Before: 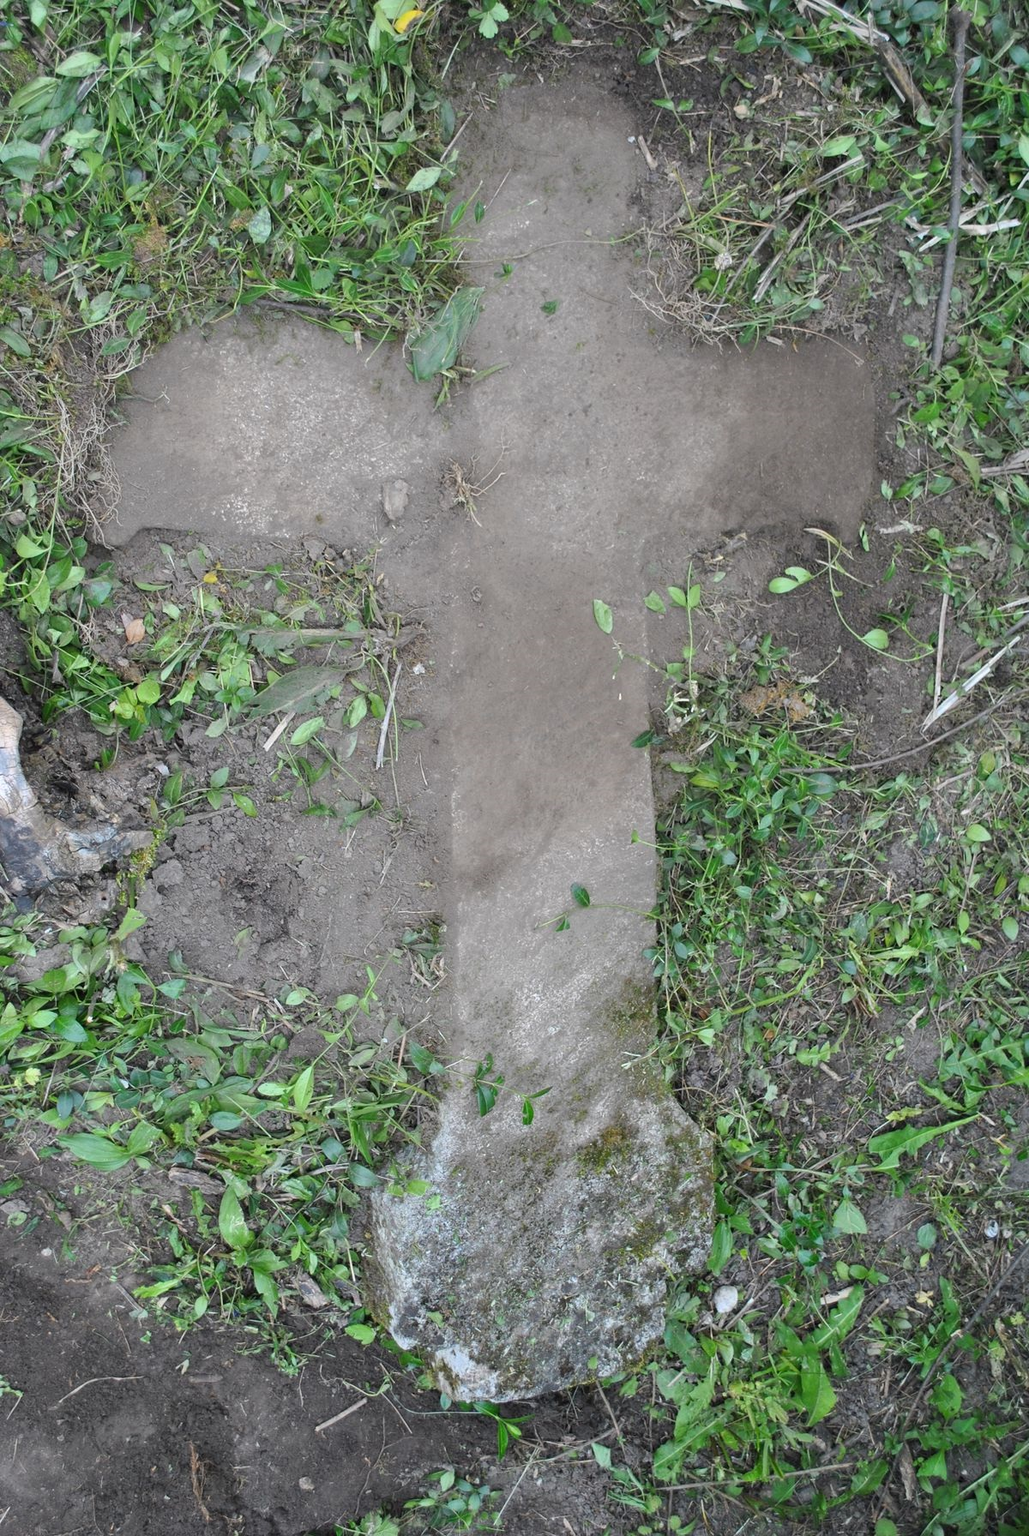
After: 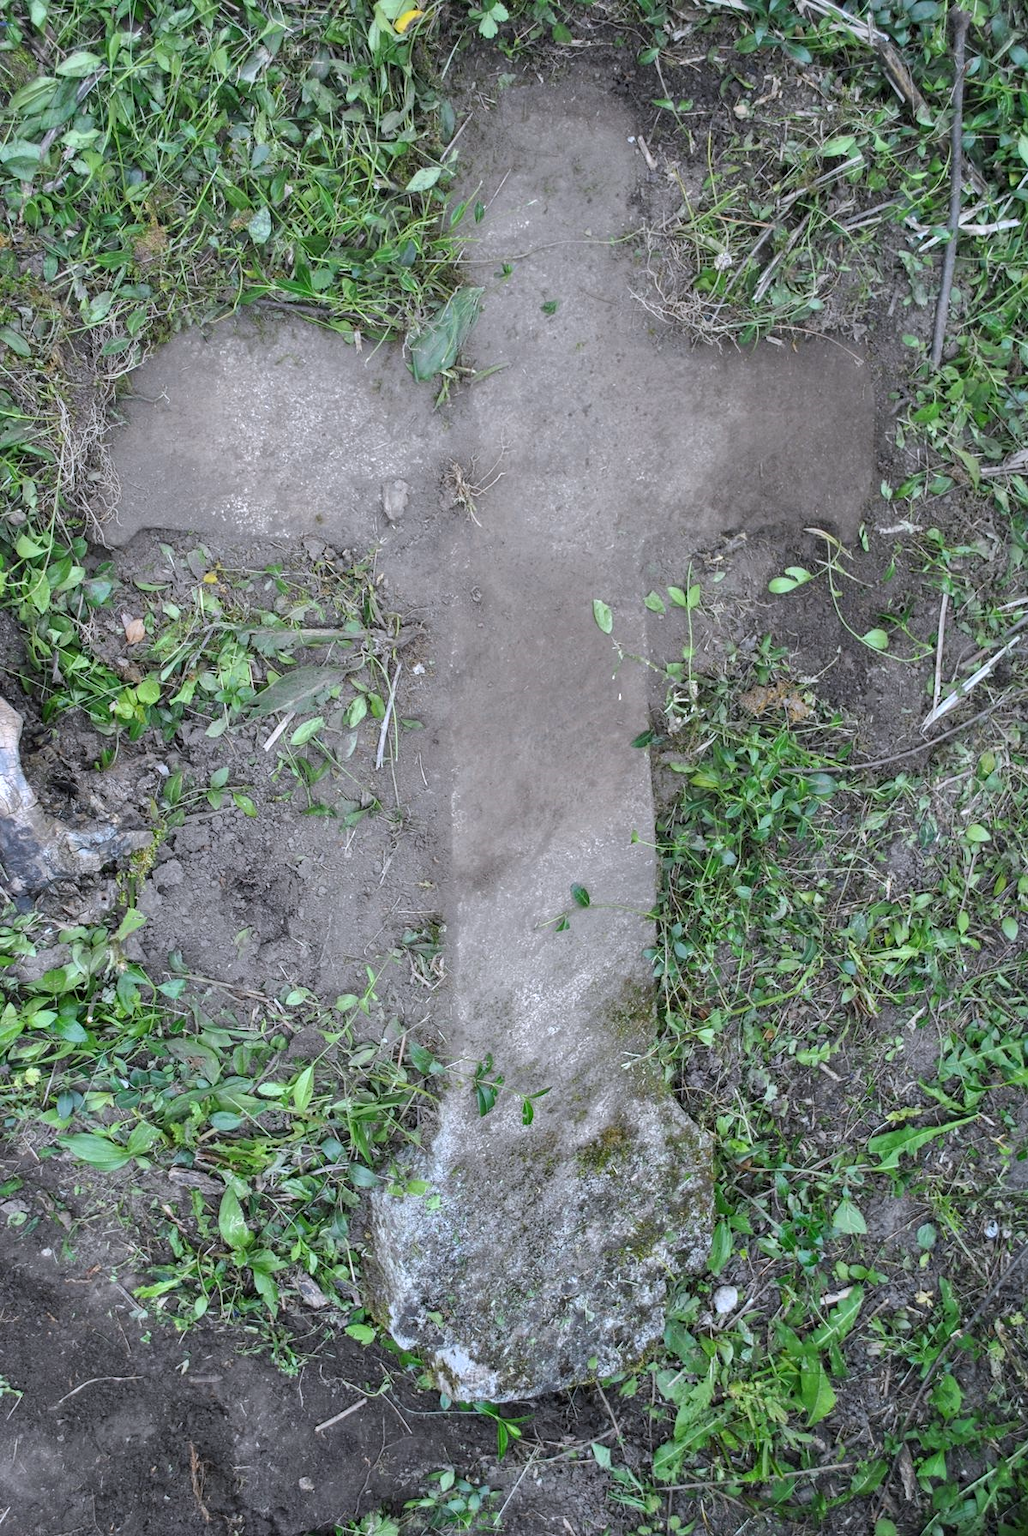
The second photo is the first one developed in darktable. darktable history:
white balance: red 0.984, blue 1.059
local contrast: on, module defaults
